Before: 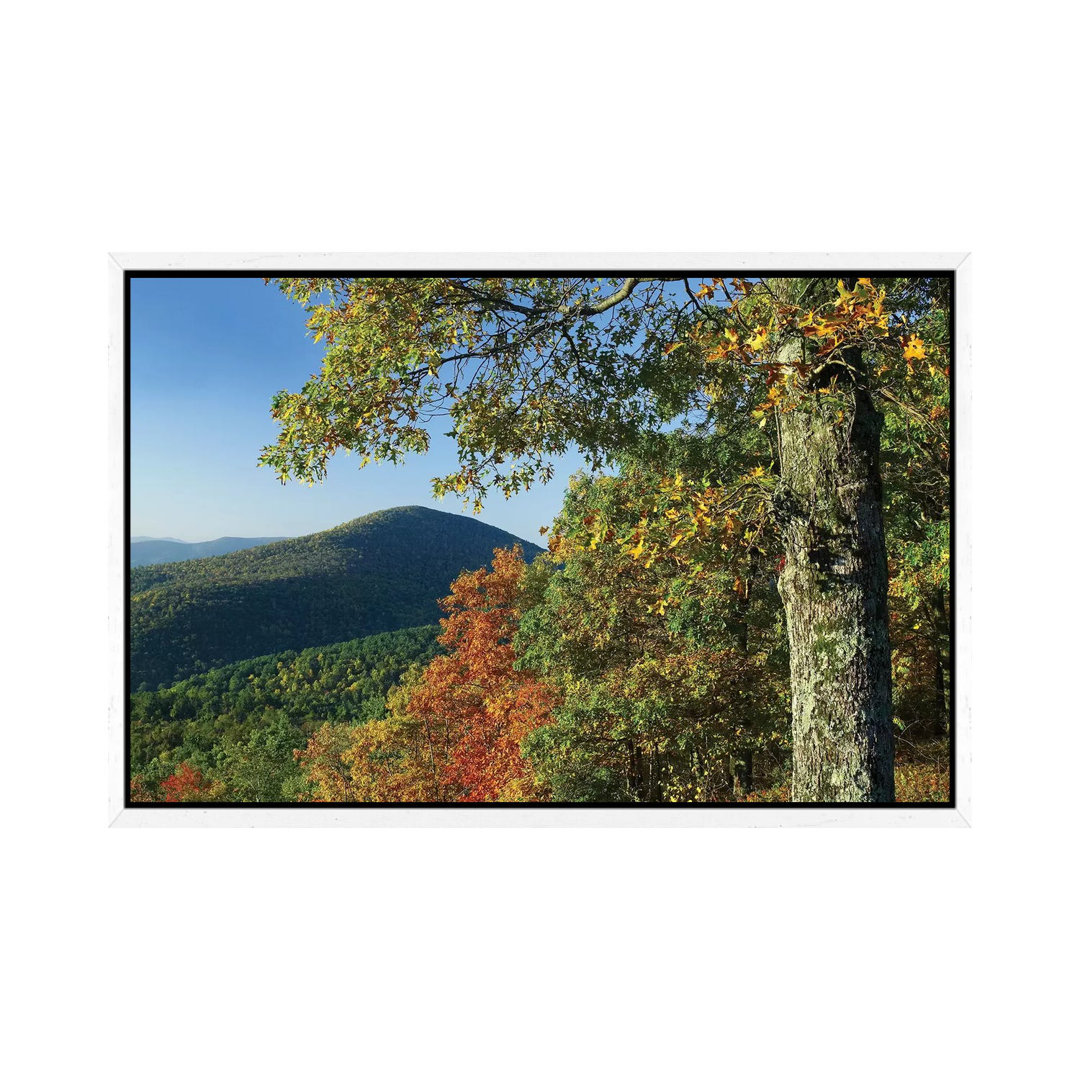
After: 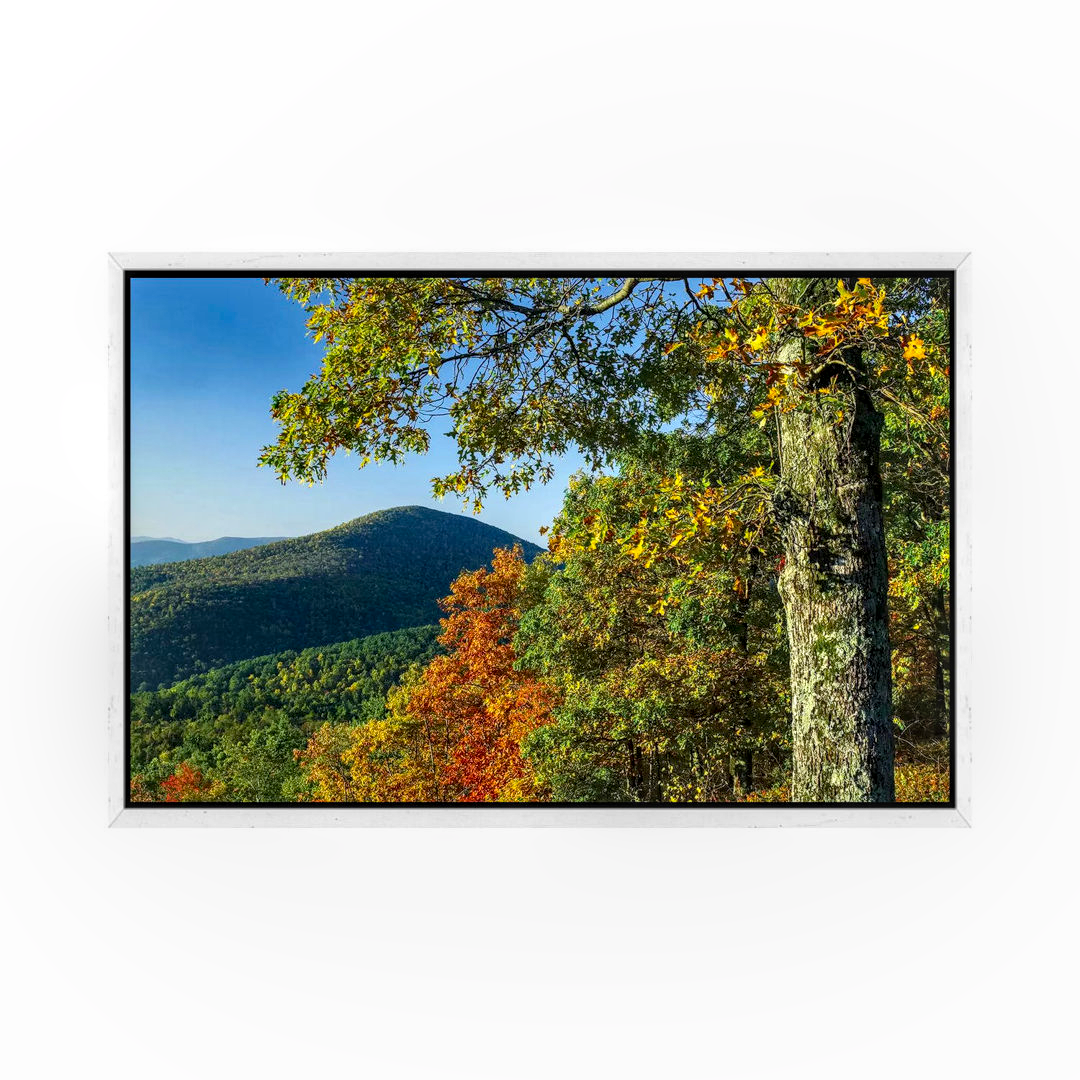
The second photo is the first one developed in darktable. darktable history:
color balance rgb: perceptual saturation grading › global saturation 33.007%
local contrast: highlights 22%, detail 150%
